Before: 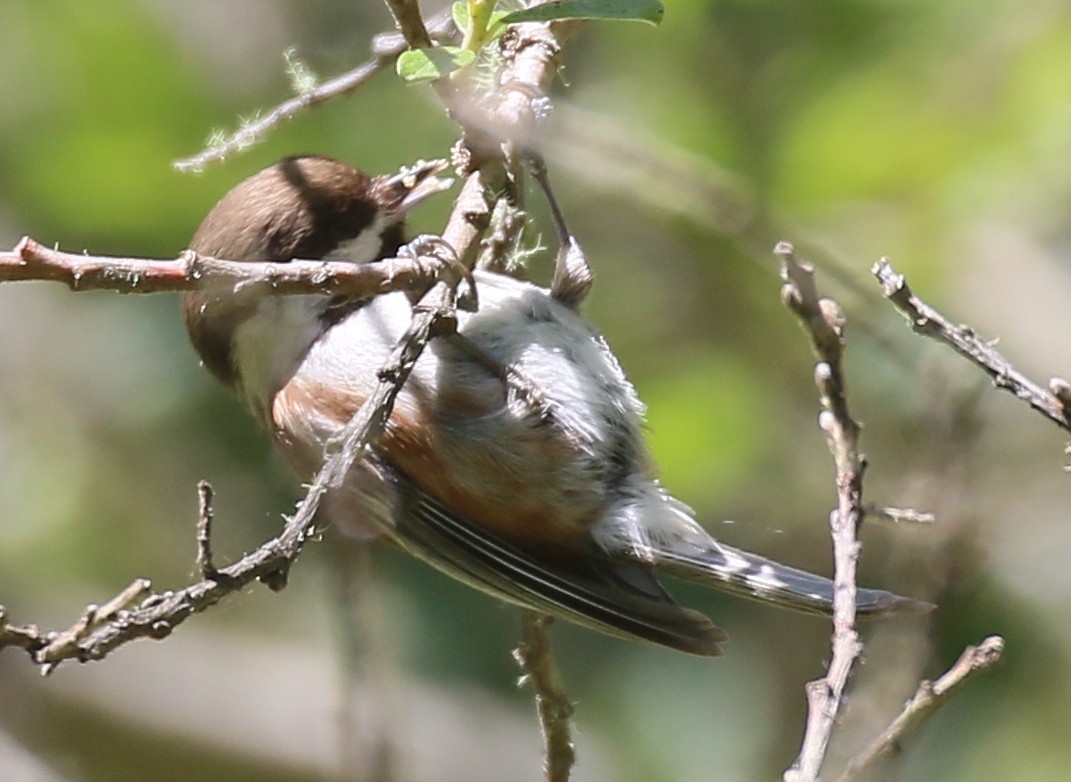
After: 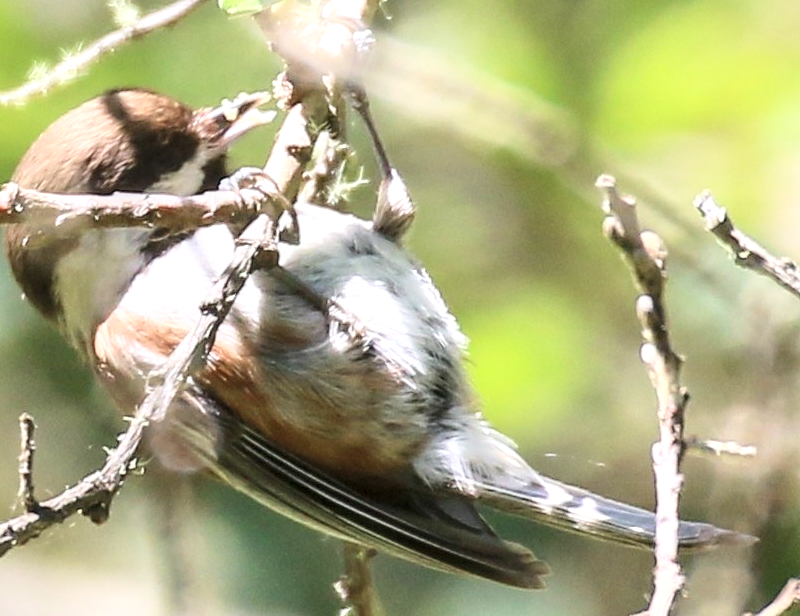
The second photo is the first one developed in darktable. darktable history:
base curve: curves: ch0 [(0, 0) (0.005, 0.002) (0.15, 0.3) (0.4, 0.7) (0.75, 0.95) (1, 1)]
local contrast: on, module defaults
crop: left 16.683%, top 8.666%, right 8.529%, bottom 12.484%
exposure: exposure 0.201 EV, compensate exposure bias true, compensate highlight preservation false
